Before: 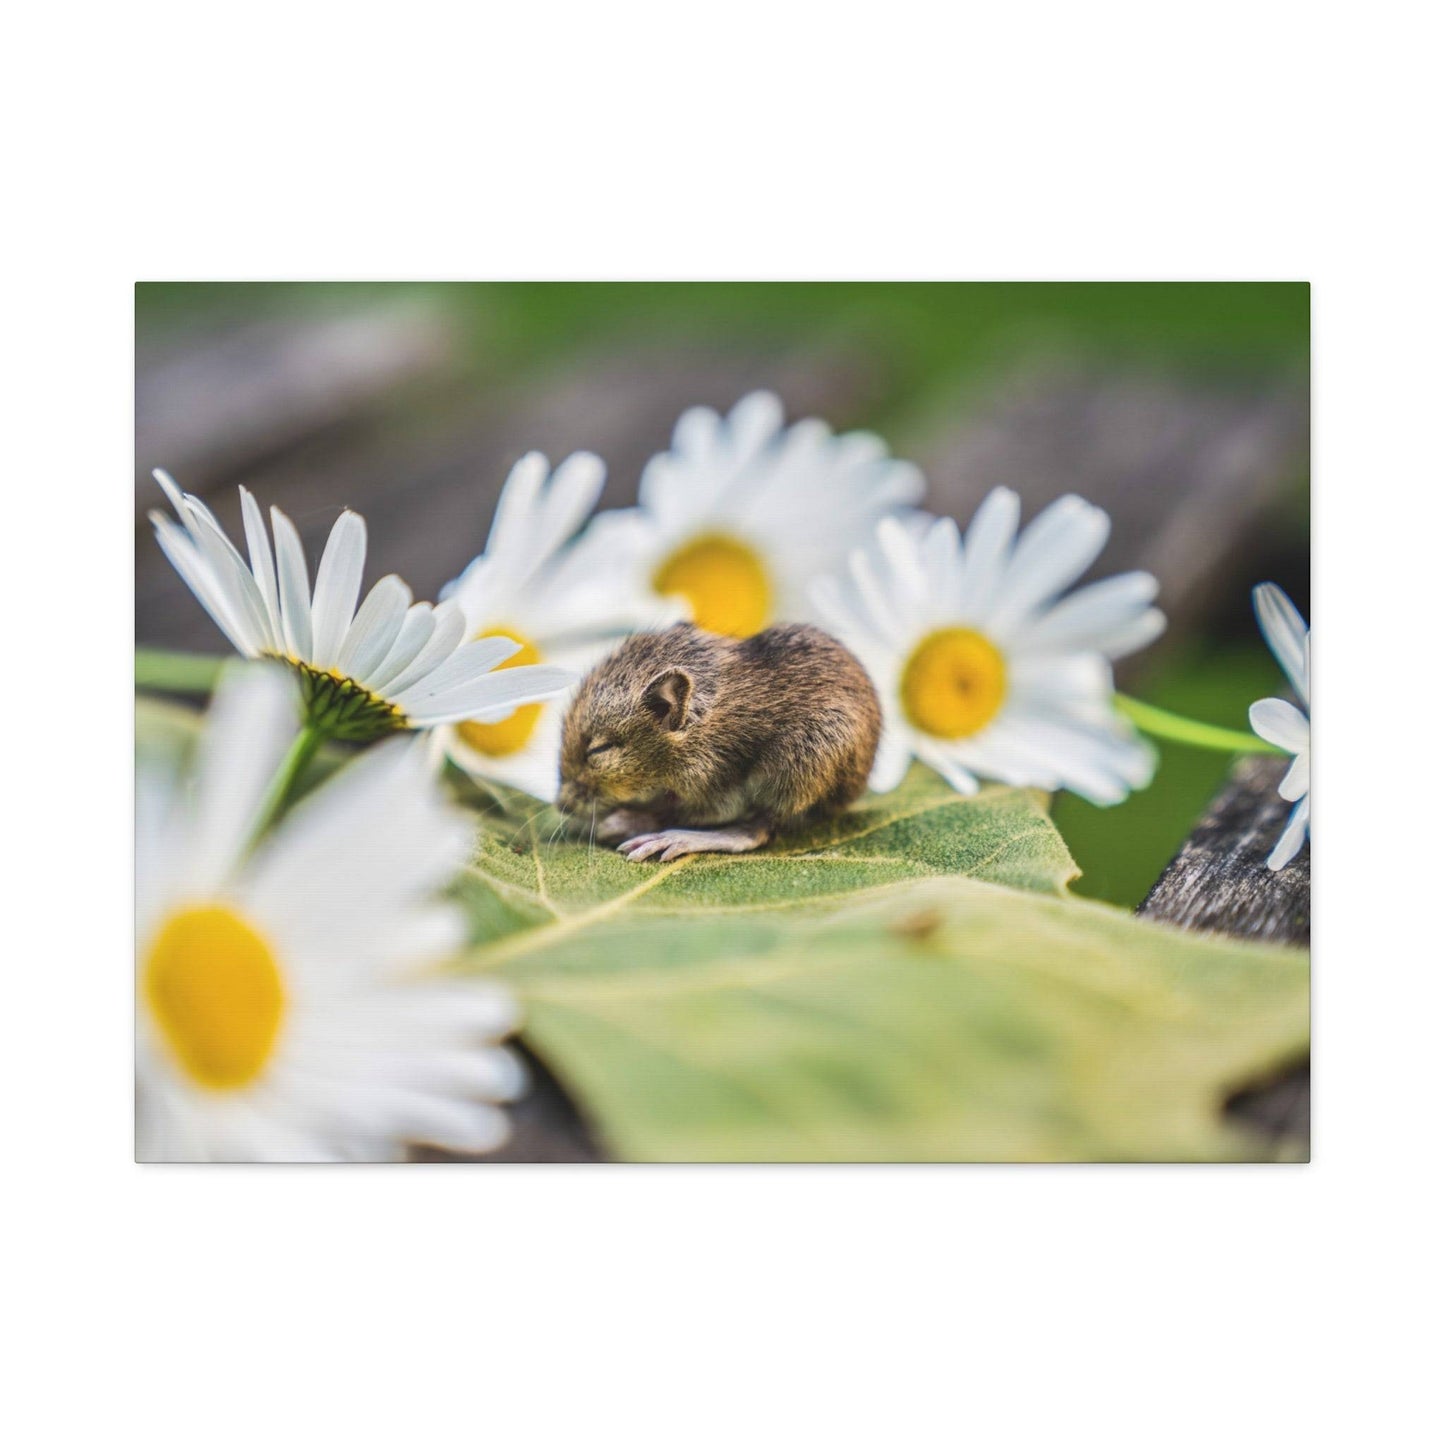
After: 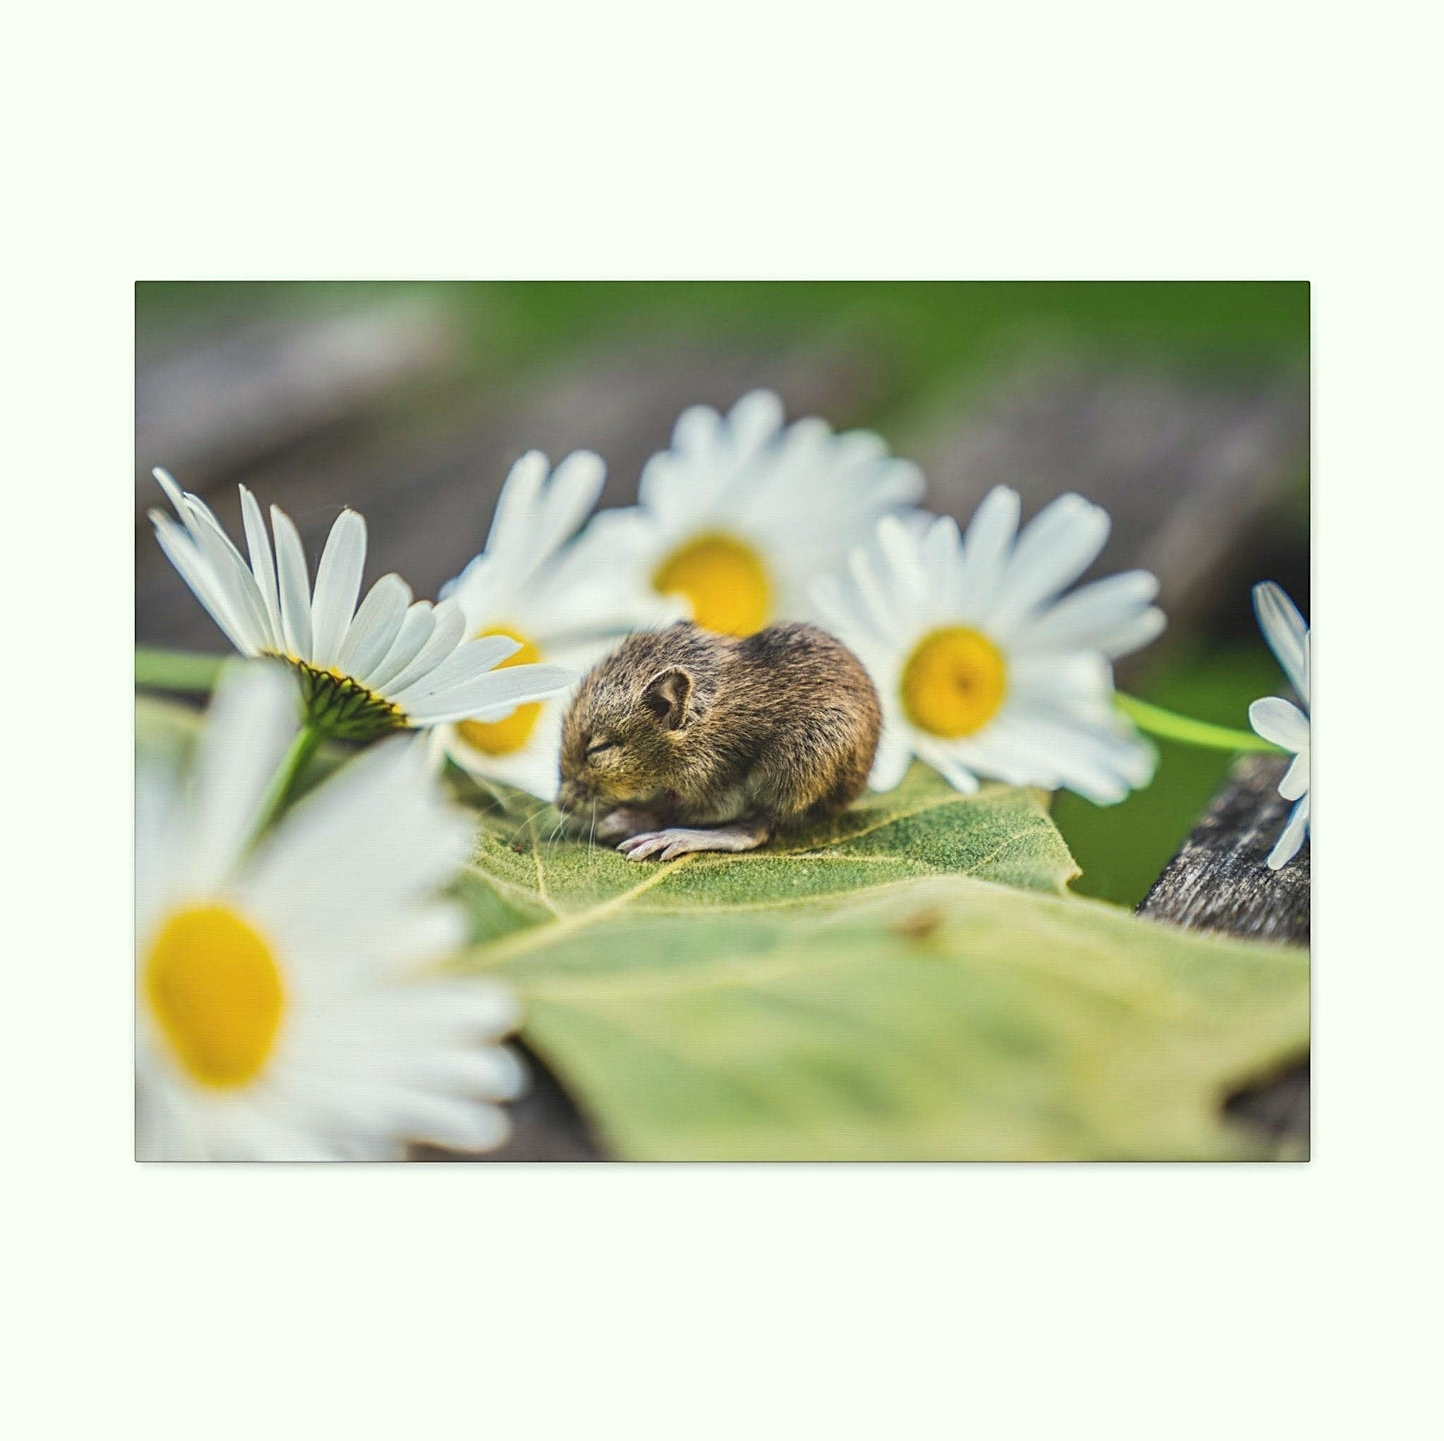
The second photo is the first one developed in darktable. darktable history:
sharpen: on, module defaults
color correction: highlights a* -4.76, highlights b* 5.05, saturation 0.965
crop: top 0.109%, bottom 0.148%
